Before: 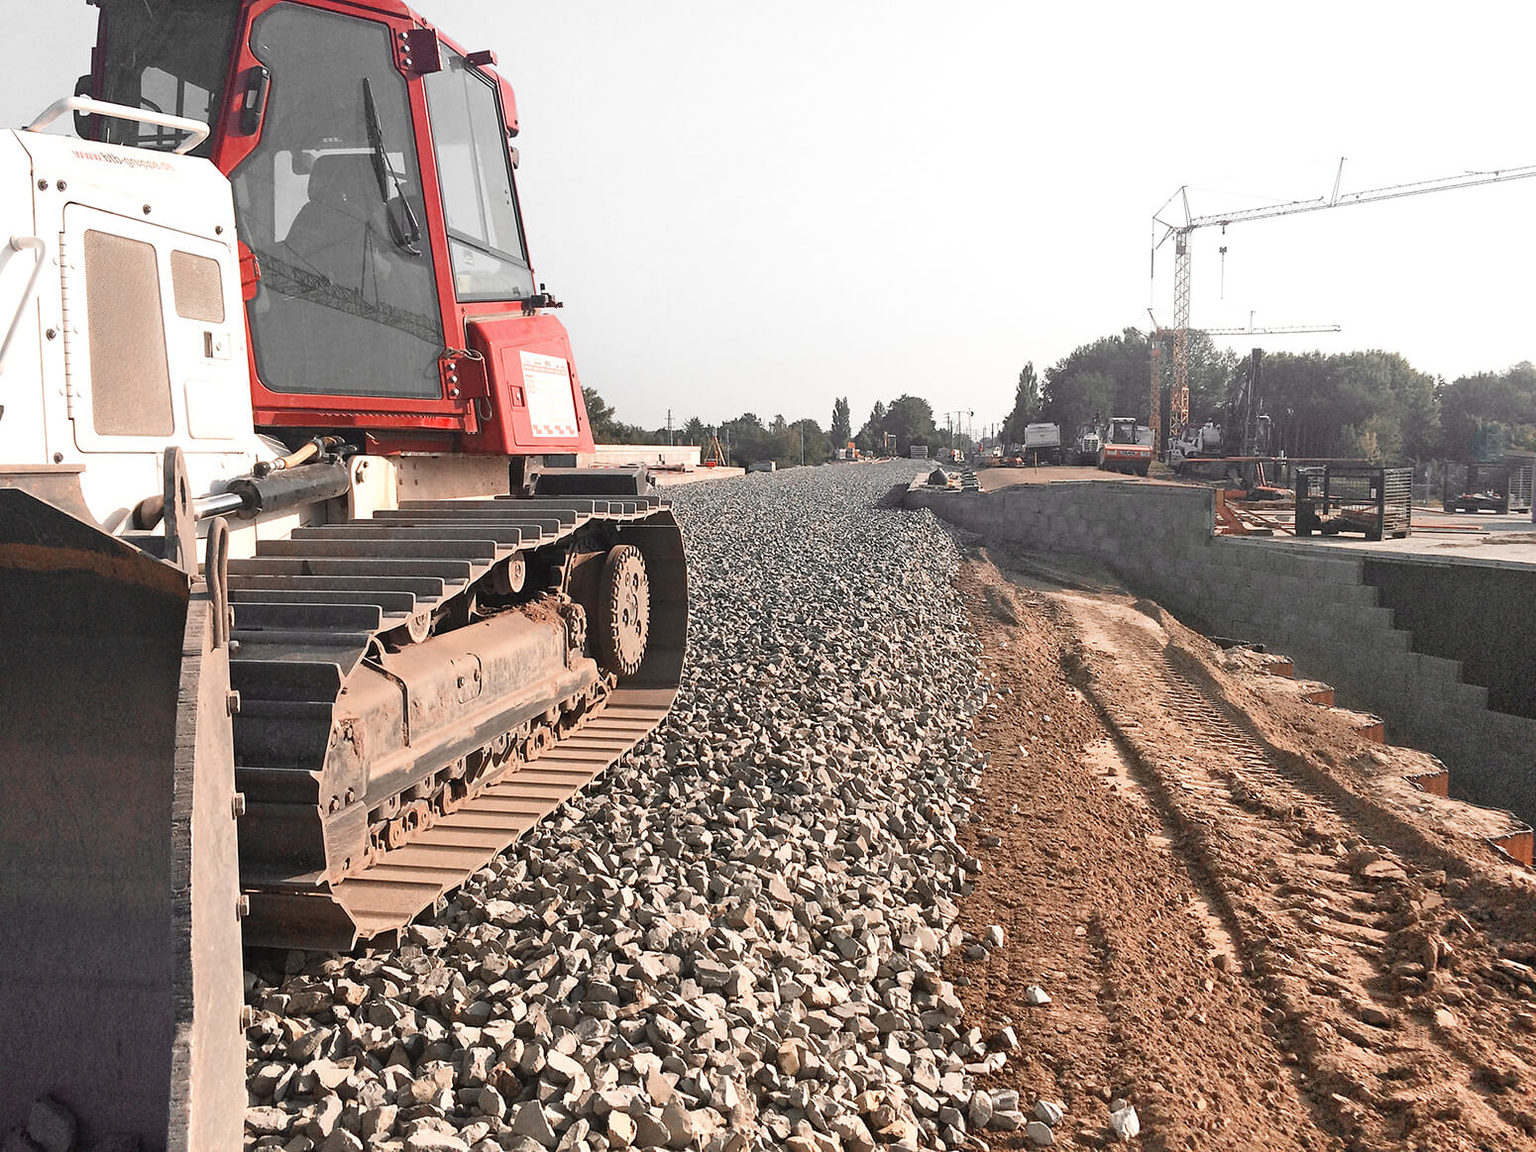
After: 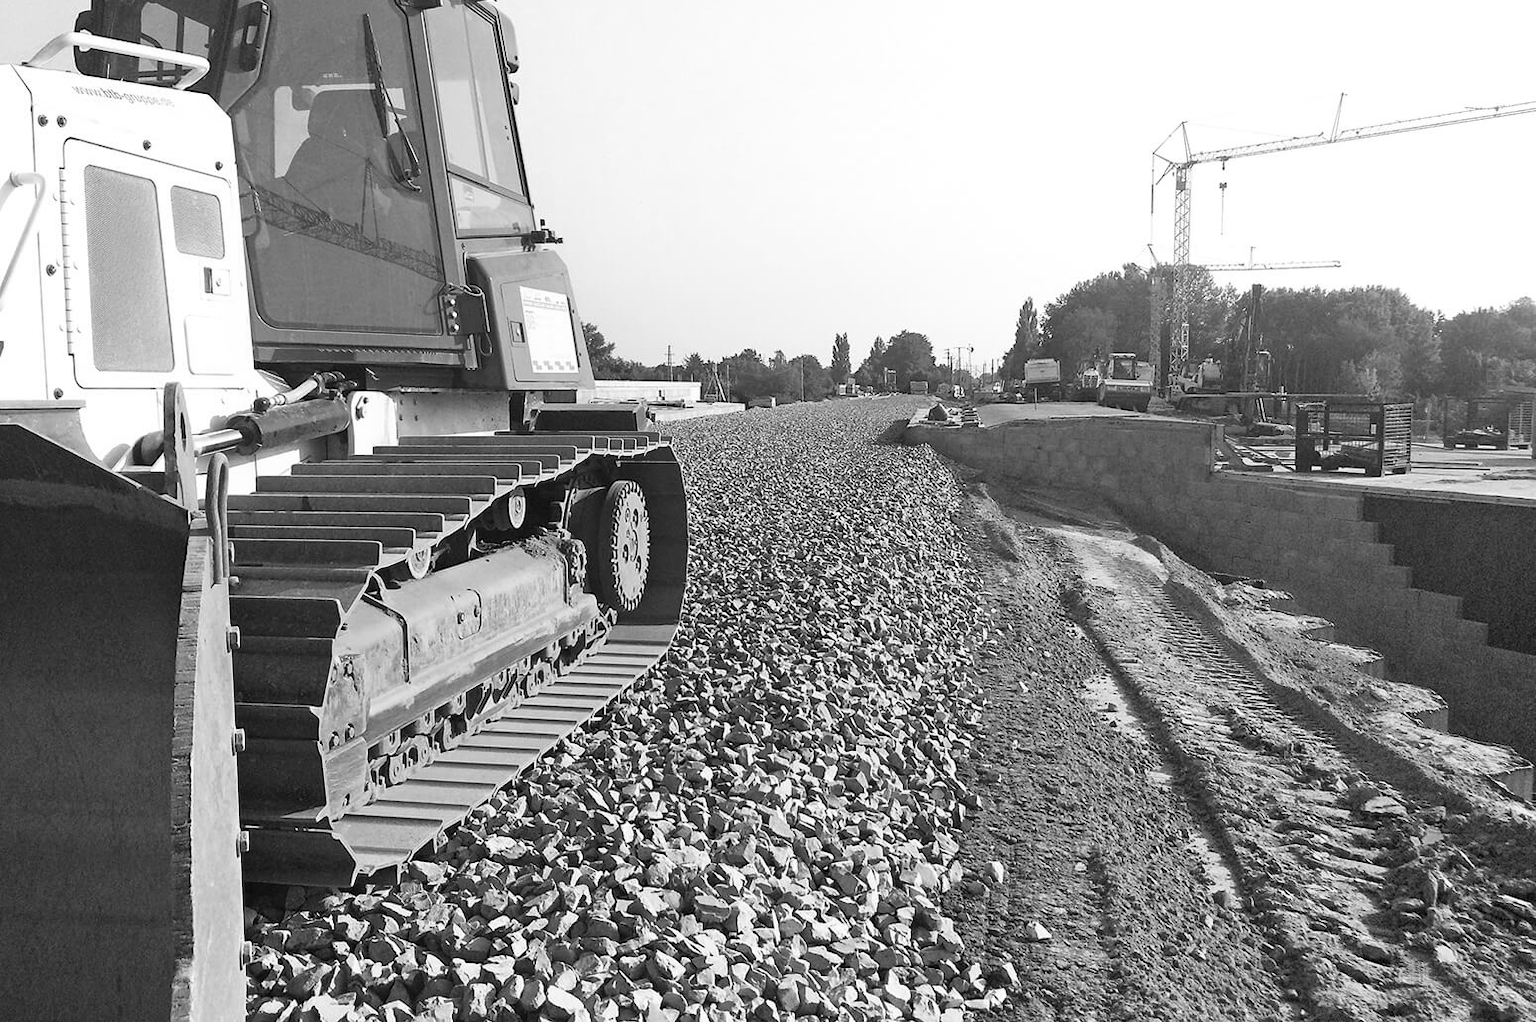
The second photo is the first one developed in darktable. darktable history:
monochrome: on, module defaults
crop and rotate: top 5.609%, bottom 5.609%
